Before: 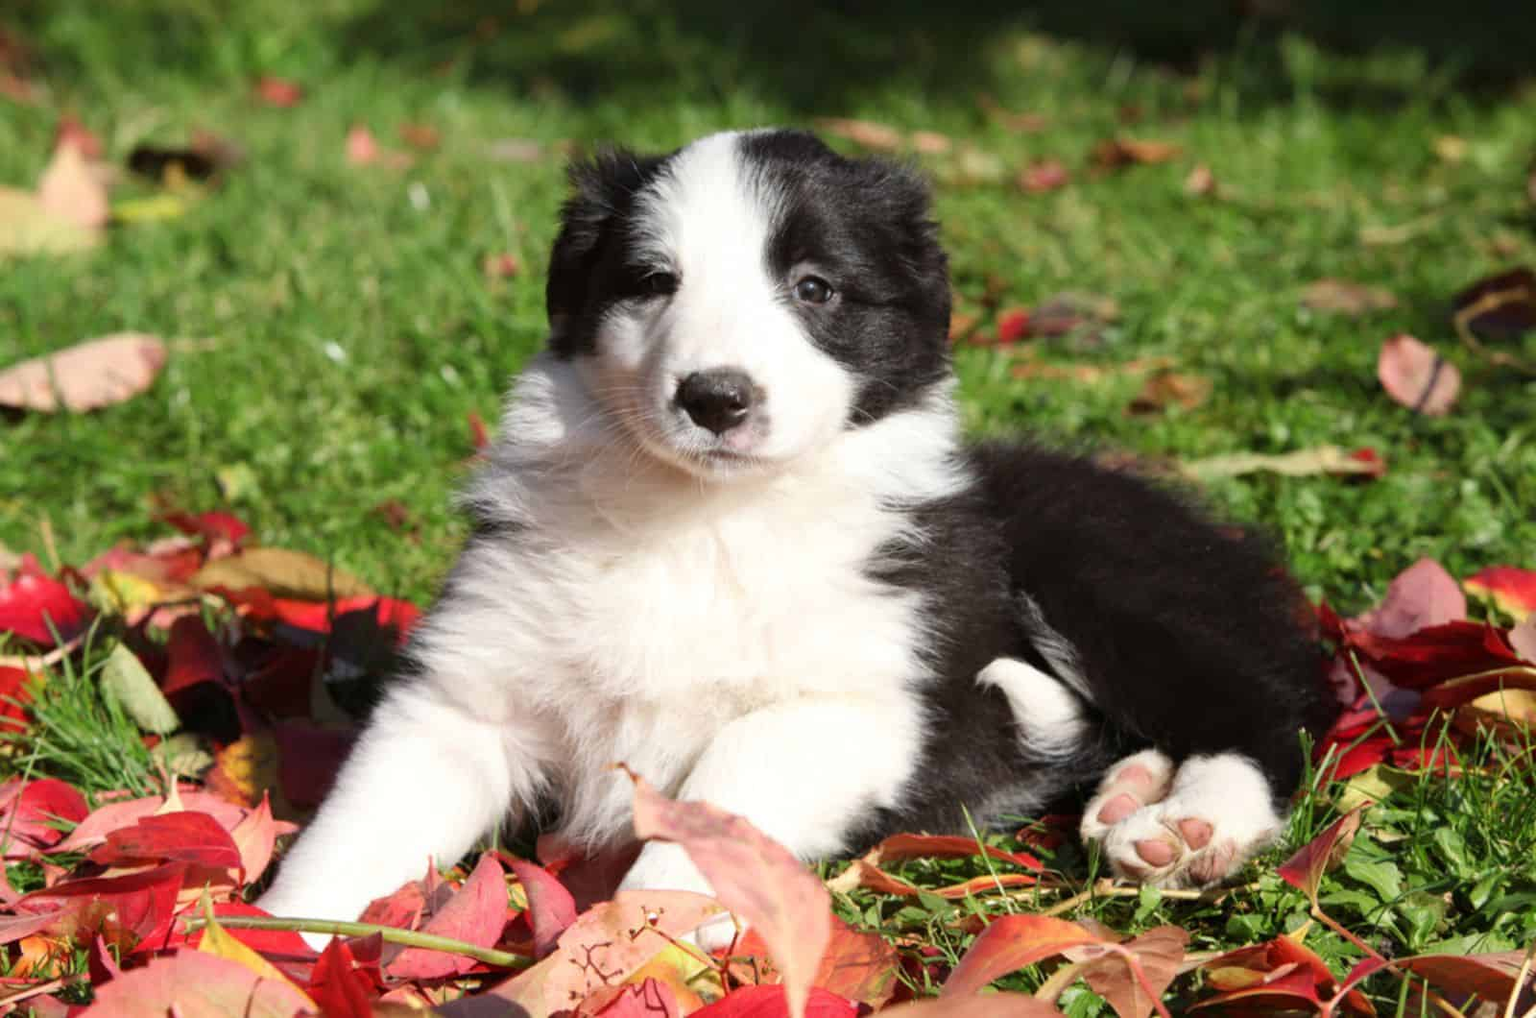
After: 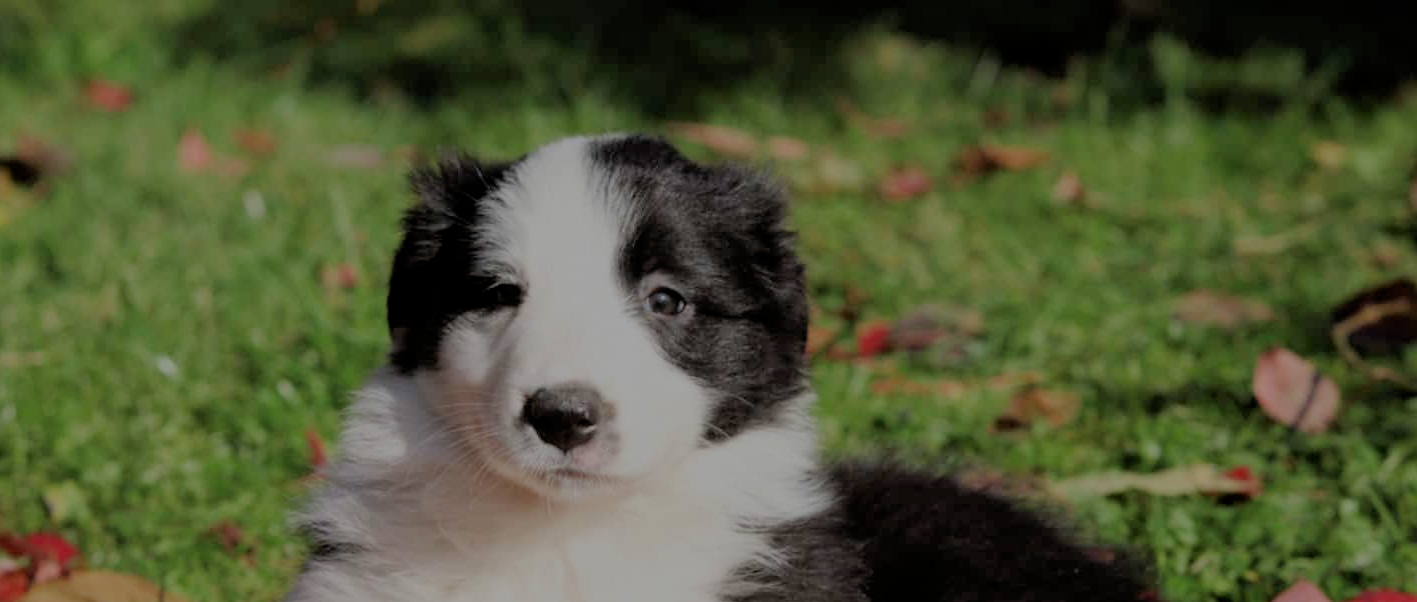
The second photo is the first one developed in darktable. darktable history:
crop and rotate: left 11.423%, bottom 43.169%
filmic rgb: black relative exposure -7.02 EV, white relative exposure 6.03 EV, target black luminance 0%, hardness 2.73, latitude 60.95%, contrast 0.694, highlights saturation mix 11.35%, shadows ↔ highlights balance -0.044%
exposure: black level correction 0, exposure -0.746 EV, compensate highlight preservation false
